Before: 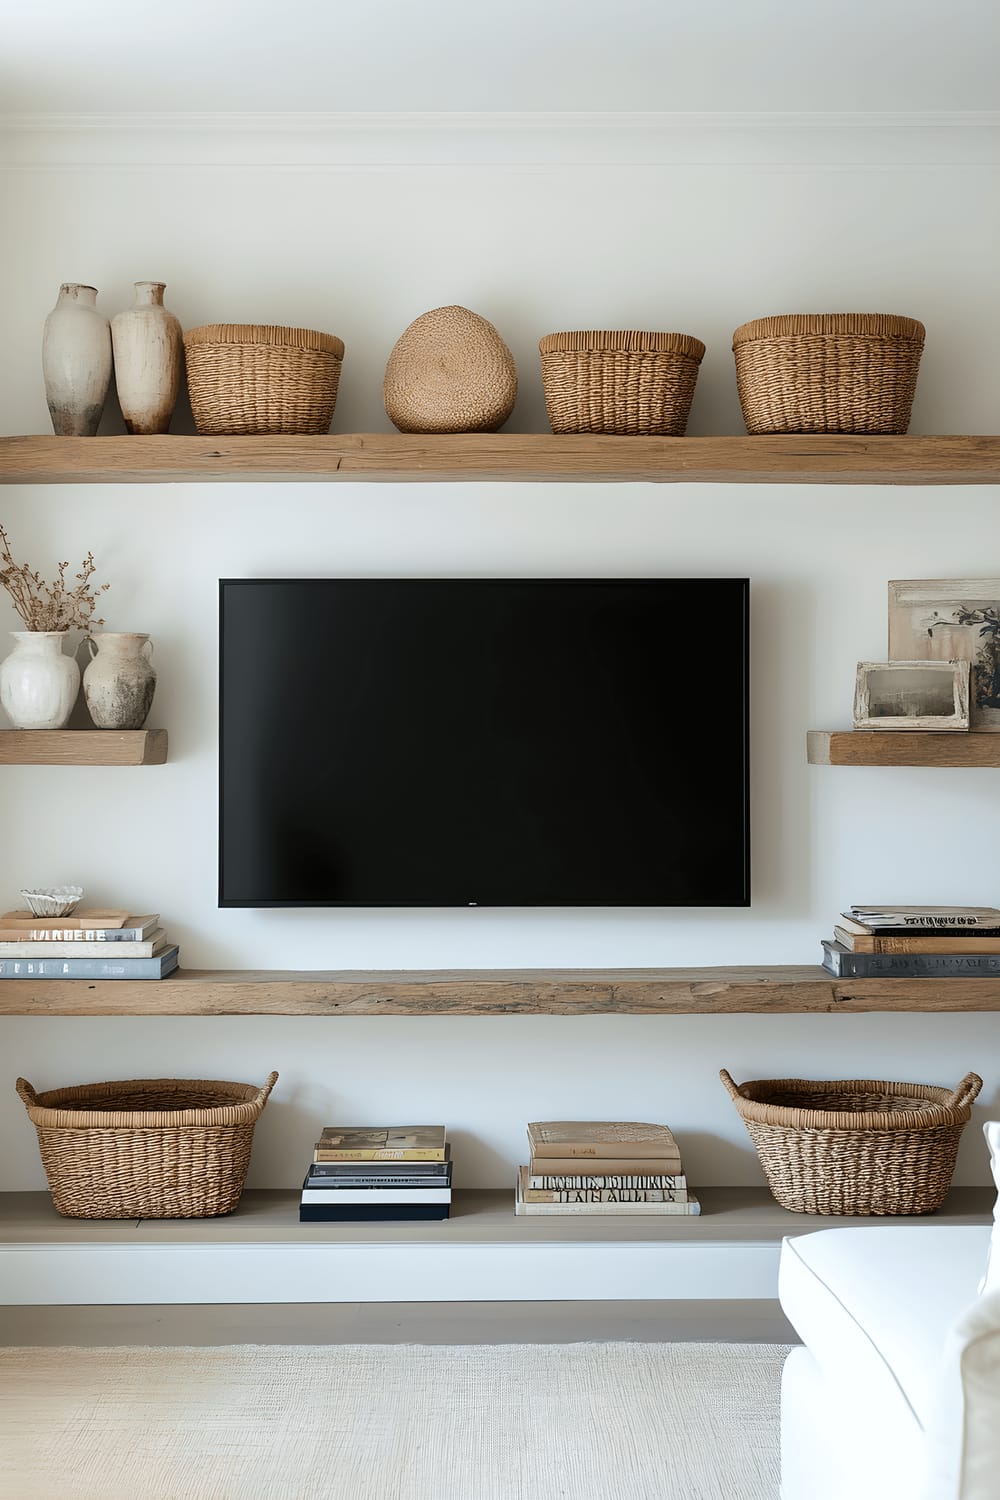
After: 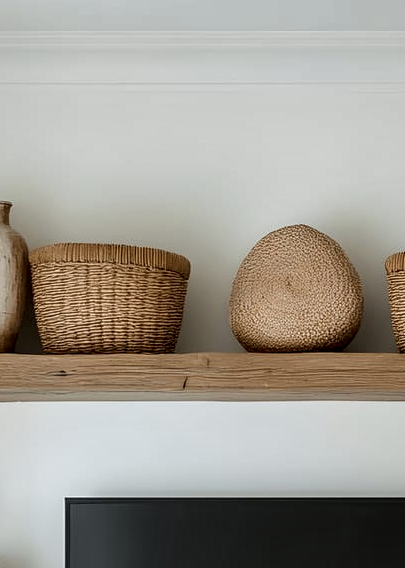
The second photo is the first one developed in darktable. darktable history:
exposure: black level correction 0.001, exposure -0.125 EV, compensate exposure bias true, compensate highlight preservation false
local contrast: detail 140%
shadows and highlights: shadows 49, highlights -41, soften with gaussian
crop: left 15.452%, top 5.459%, right 43.956%, bottom 56.62%
